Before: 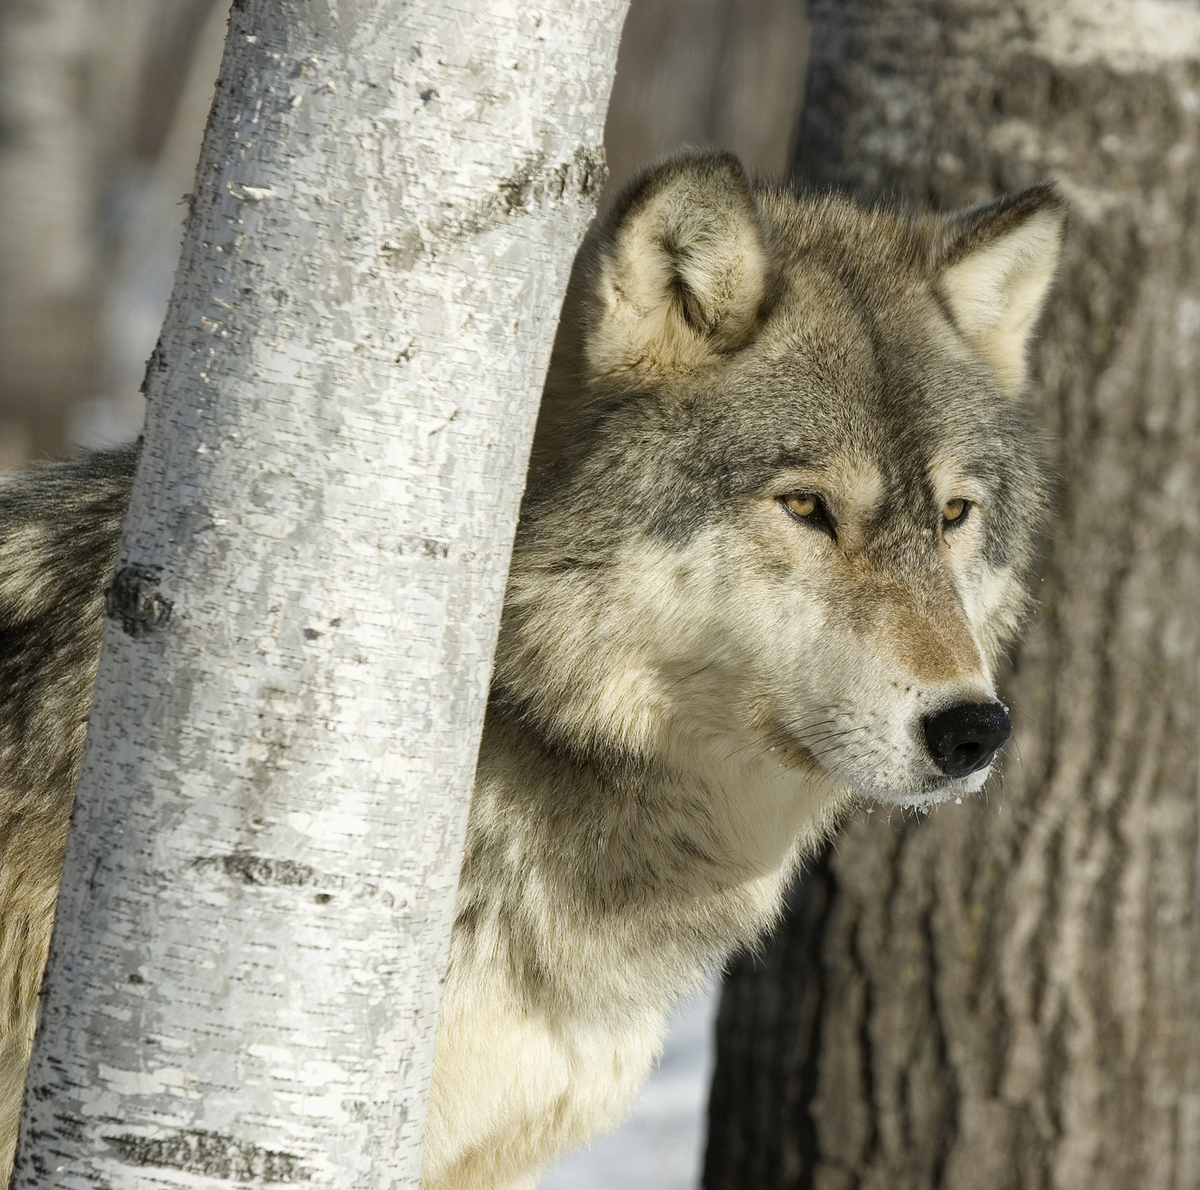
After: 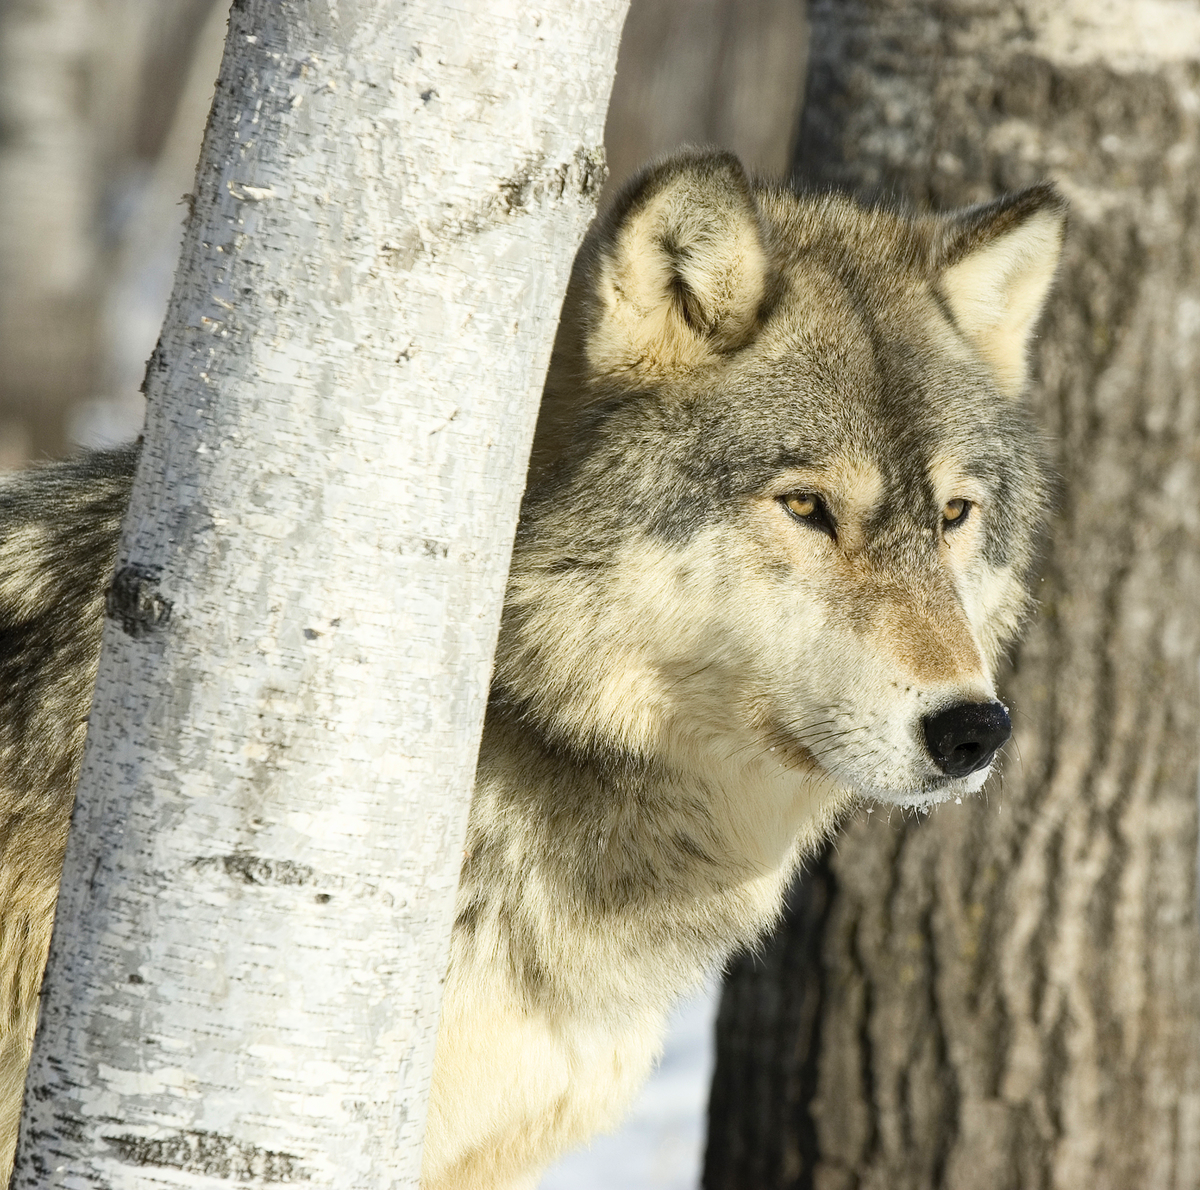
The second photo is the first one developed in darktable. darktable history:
contrast brightness saturation: contrast 0.203, brightness 0.156, saturation 0.228
